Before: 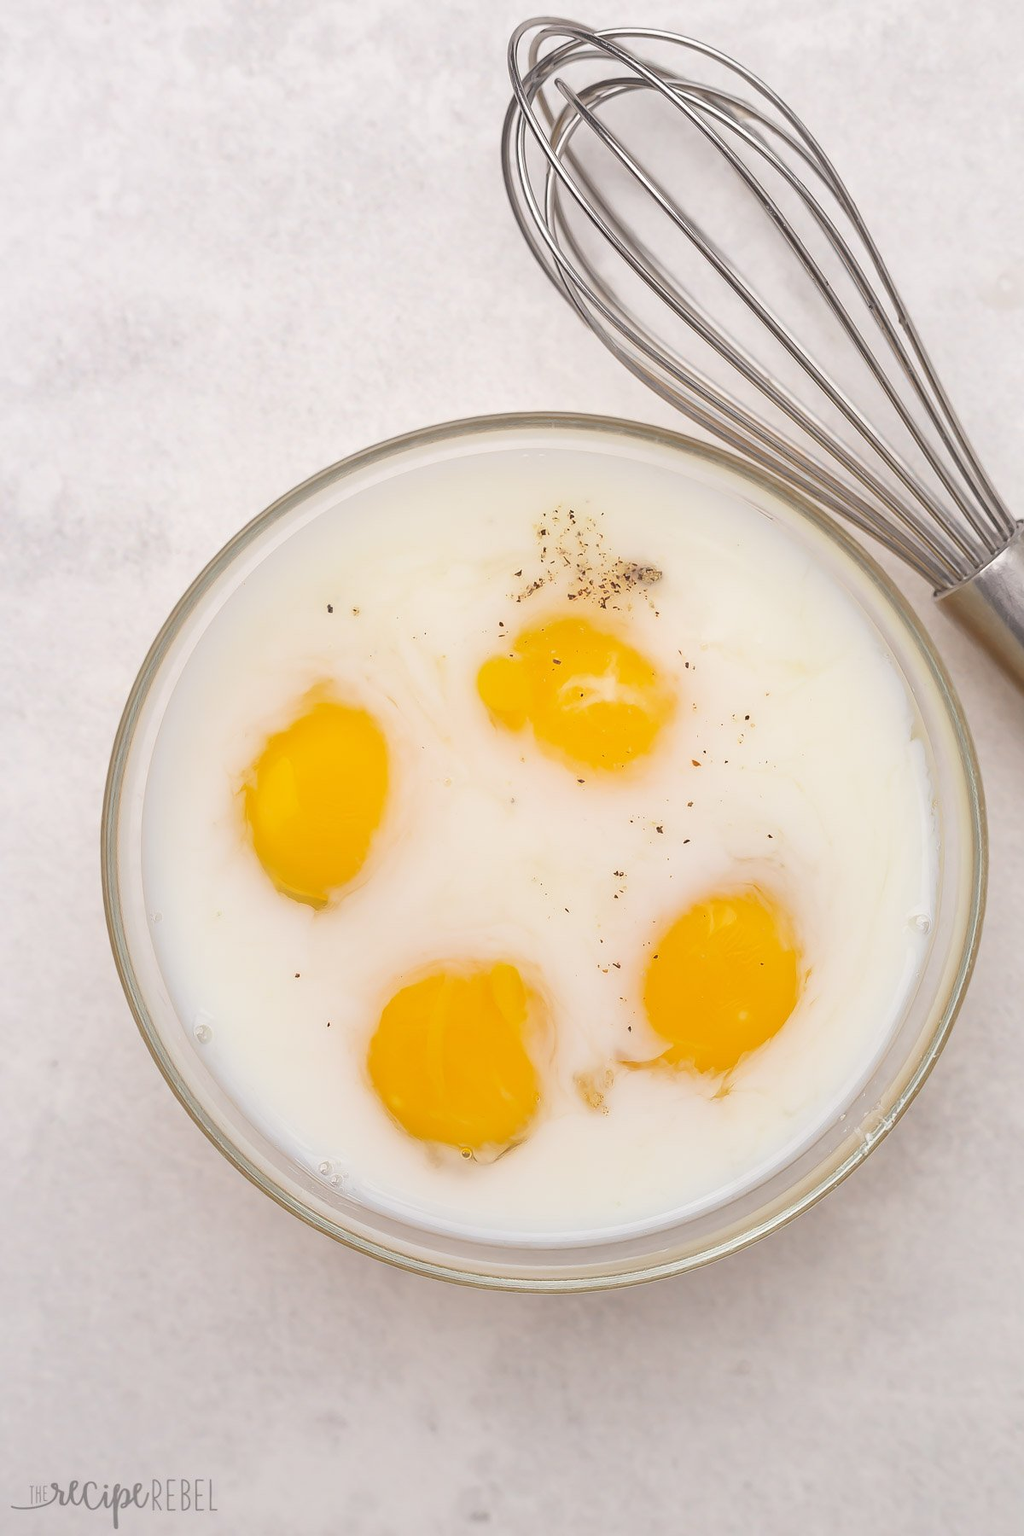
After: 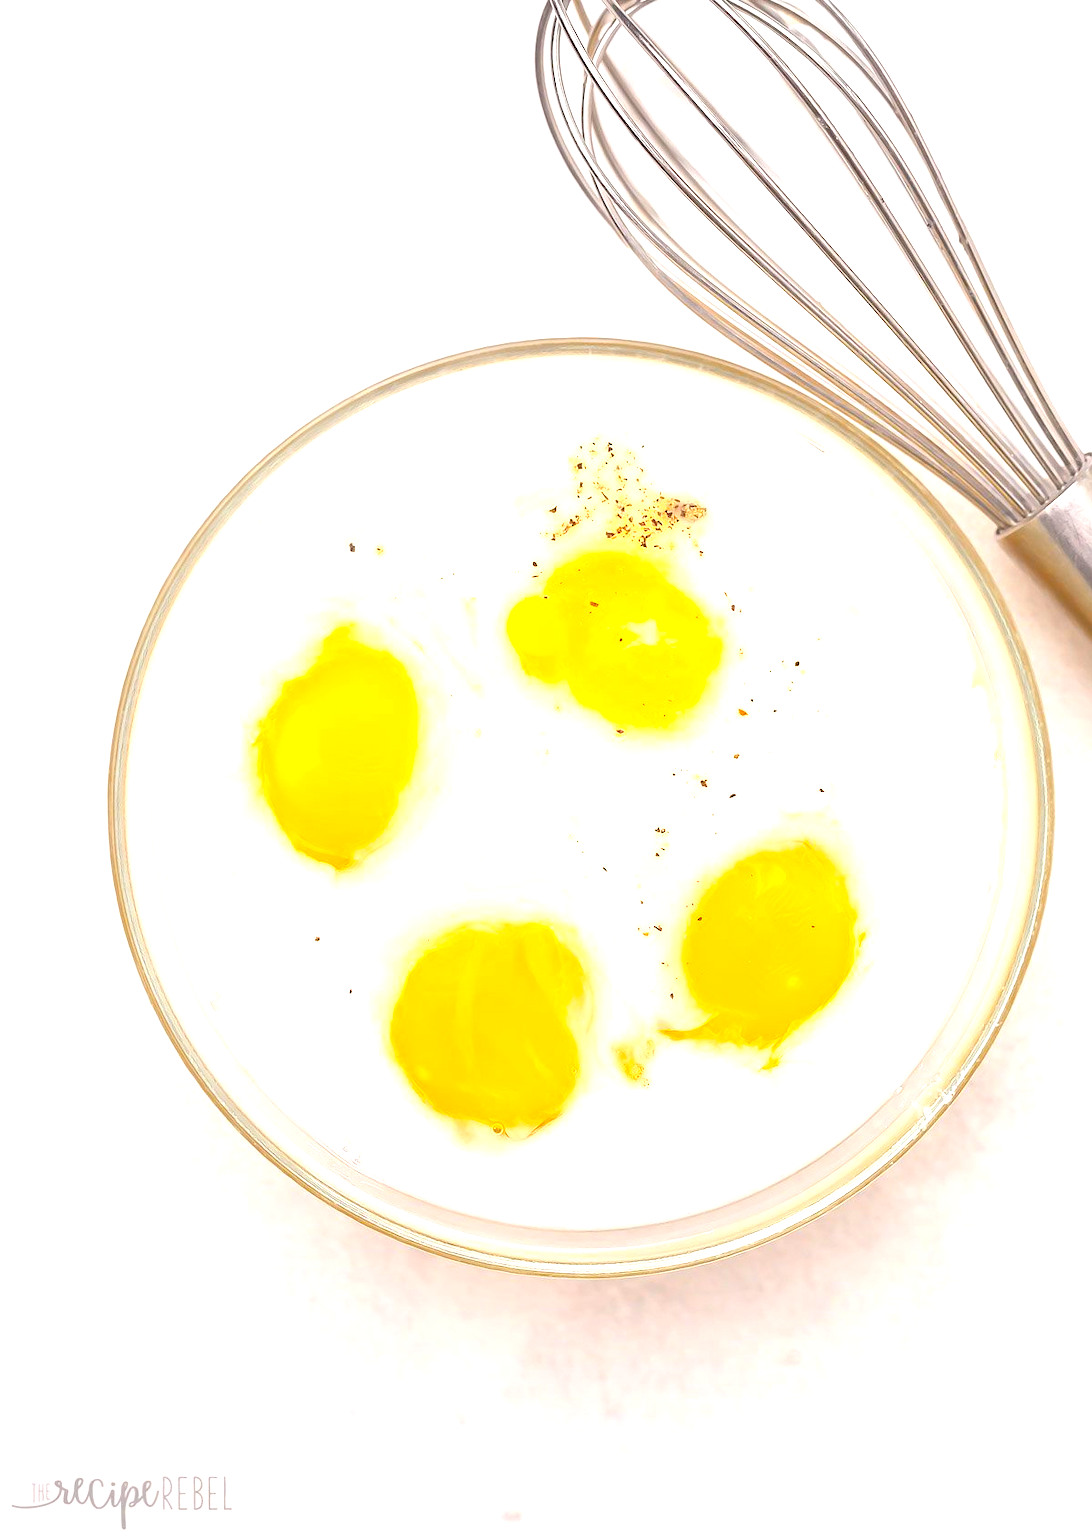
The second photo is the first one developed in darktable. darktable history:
color balance rgb: linear chroma grading › global chroma 8.779%, perceptual saturation grading › global saturation 31.13%, global vibrance 2.492%
exposure: black level correction 0, exposure 1.103 EV, compensate exposure bias true, compensate highlight preservation false
crop and rotate: top 6.27%
